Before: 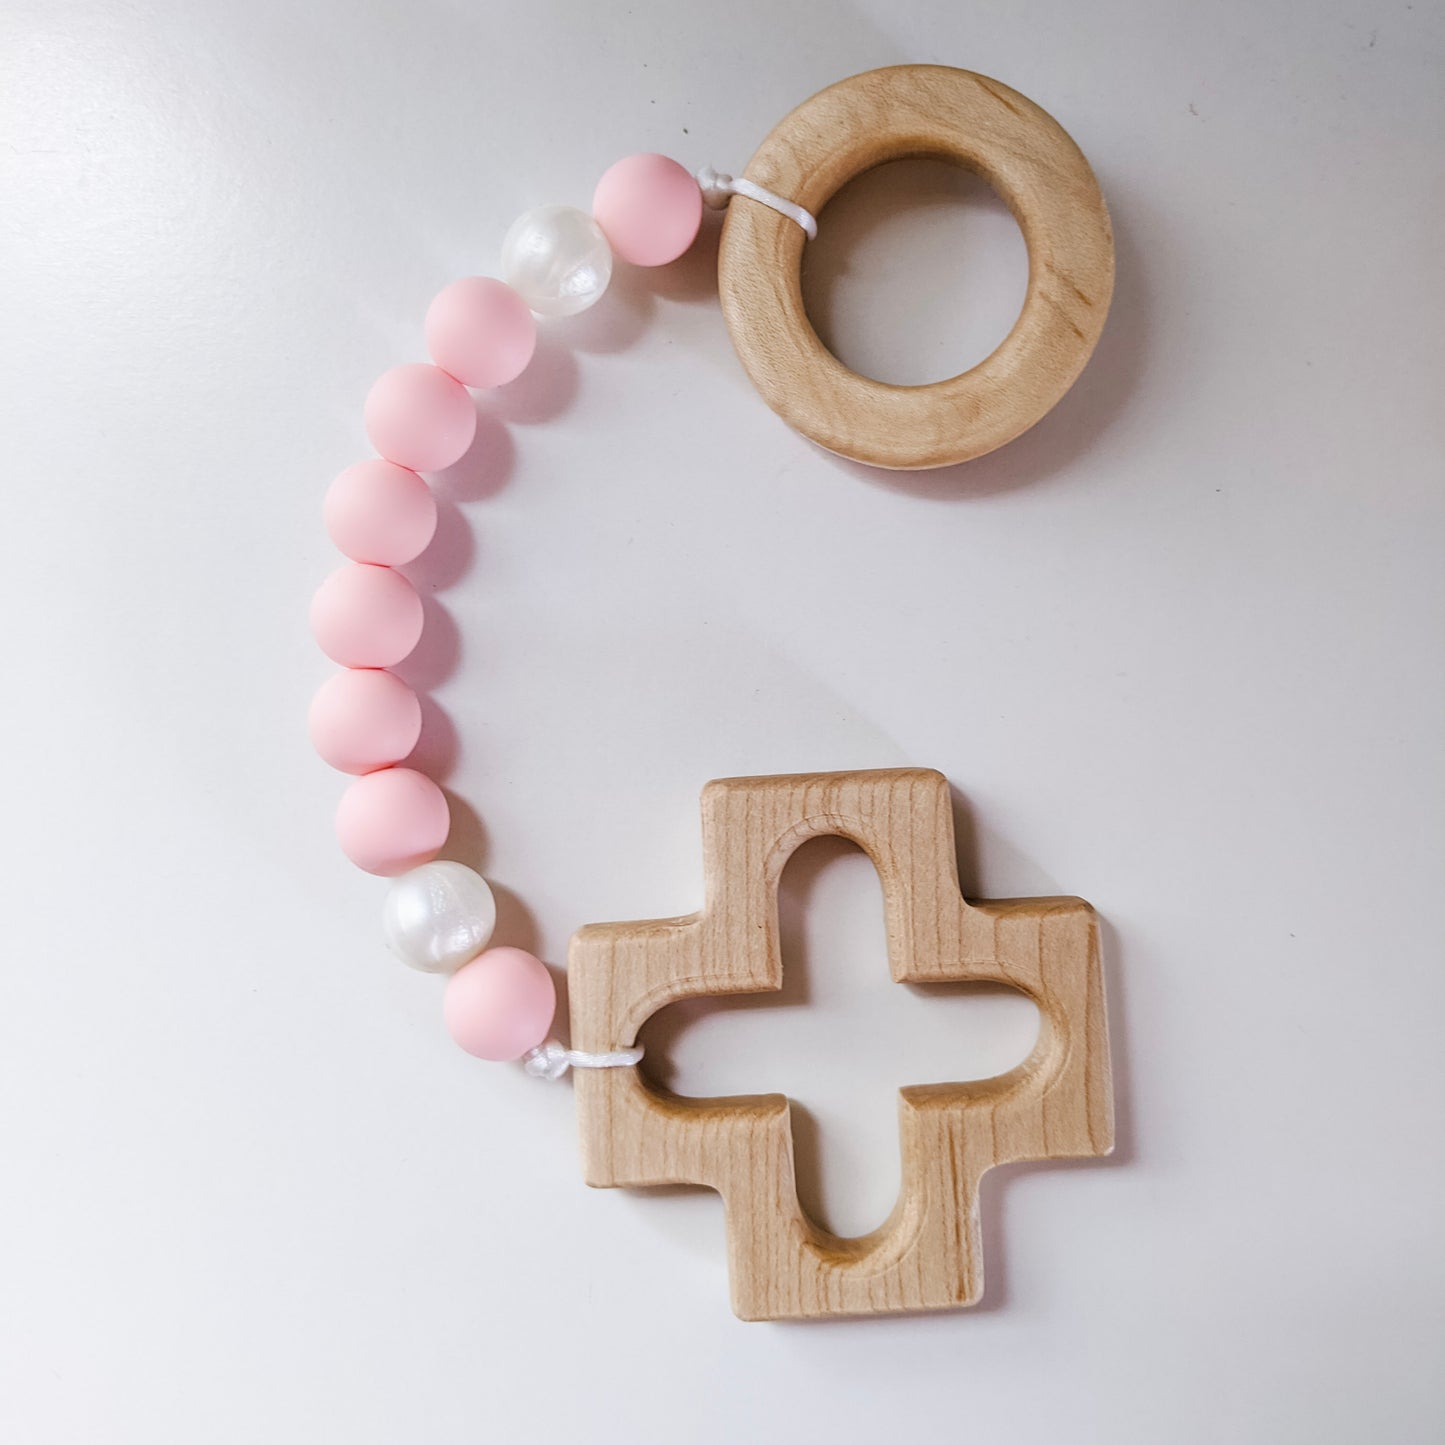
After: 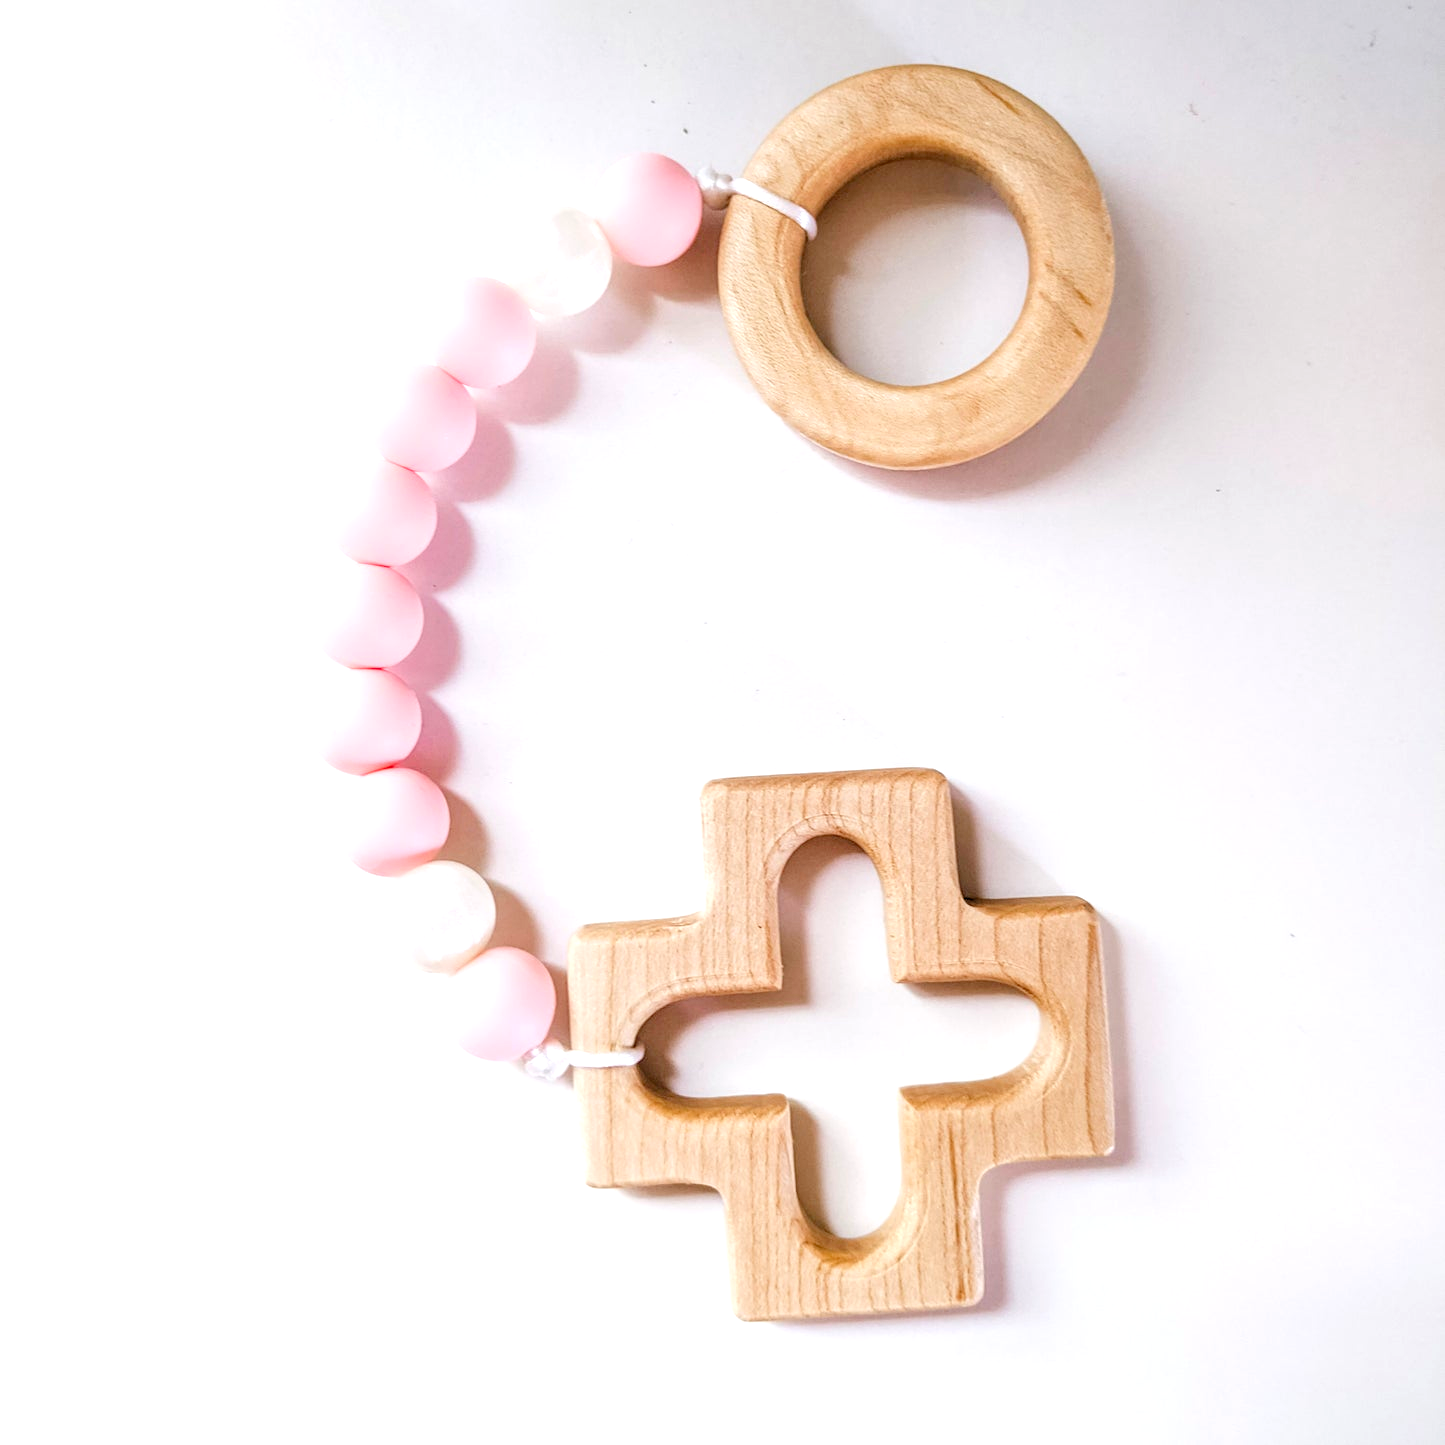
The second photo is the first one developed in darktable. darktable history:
local contrast: on, module defaults
levels: white 99.9%, levels [0.036, 0.364, 0.827]
